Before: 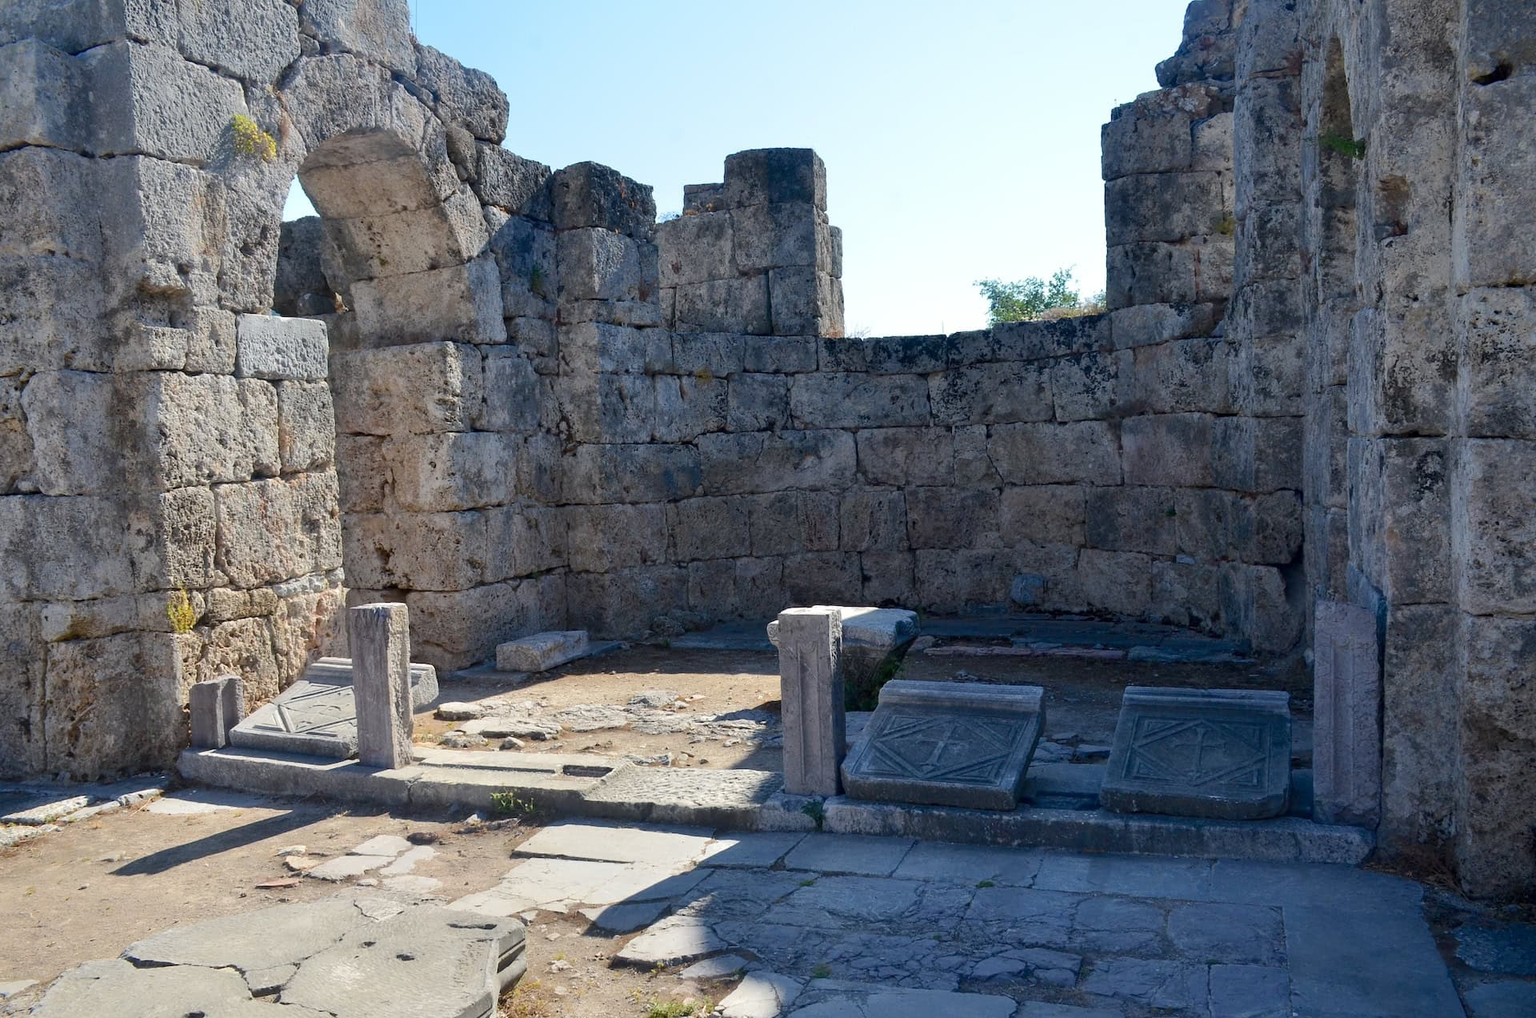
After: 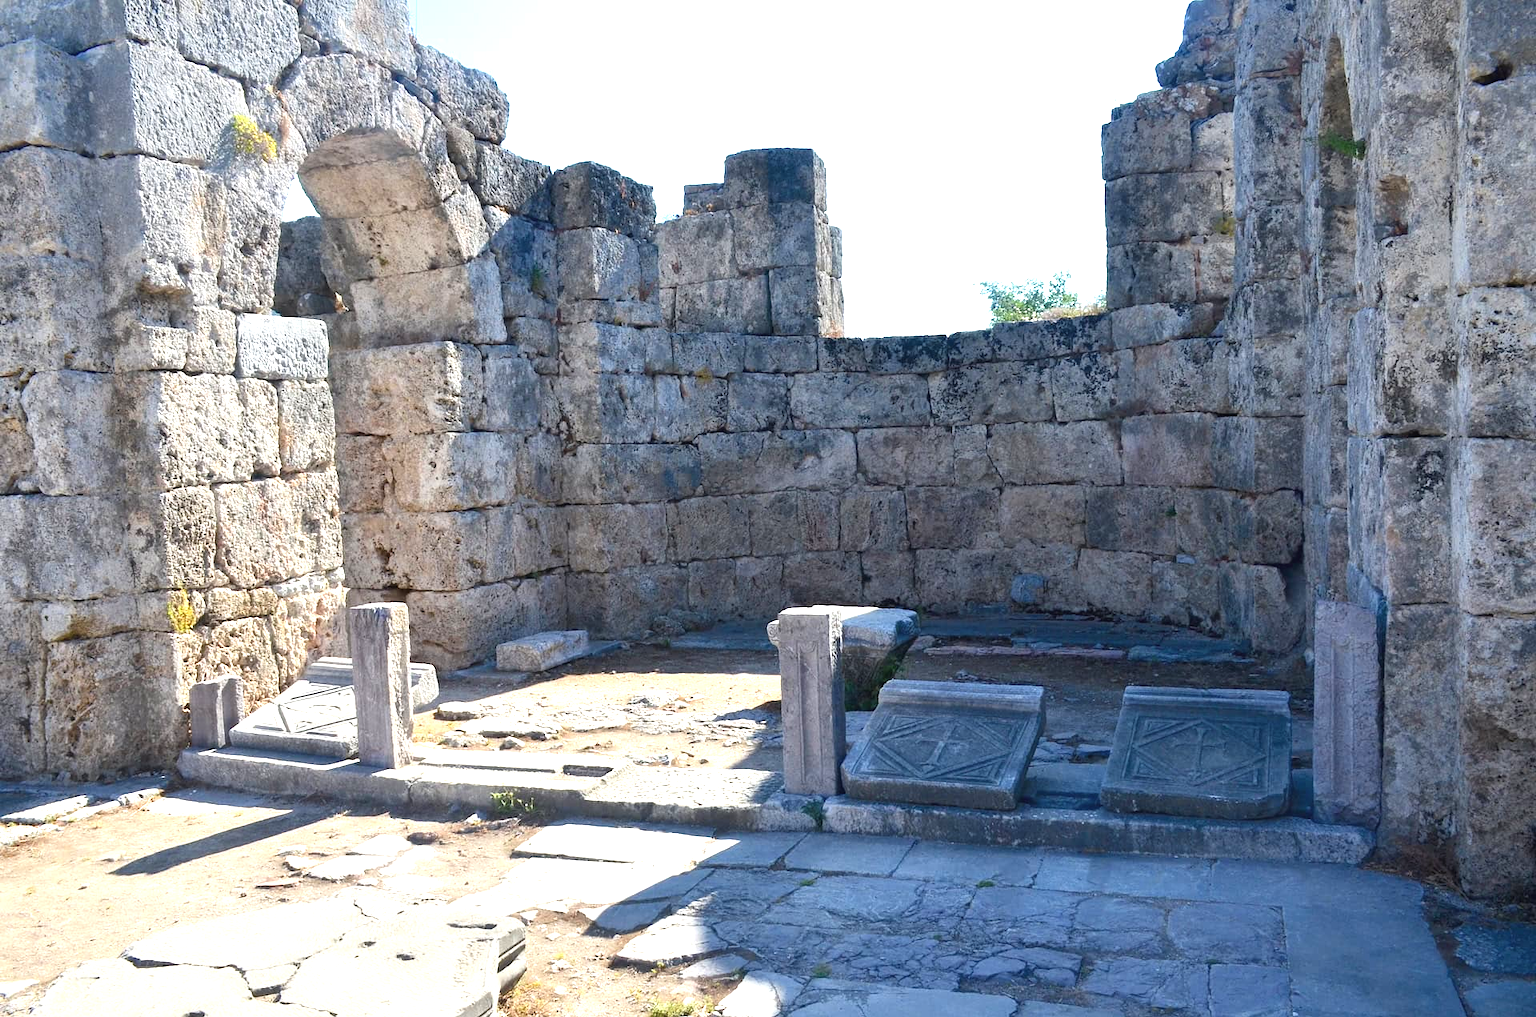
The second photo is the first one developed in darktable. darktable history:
exposure: black level correction -0.002, exposure 1.109 EV, compensate highlight preservation false
